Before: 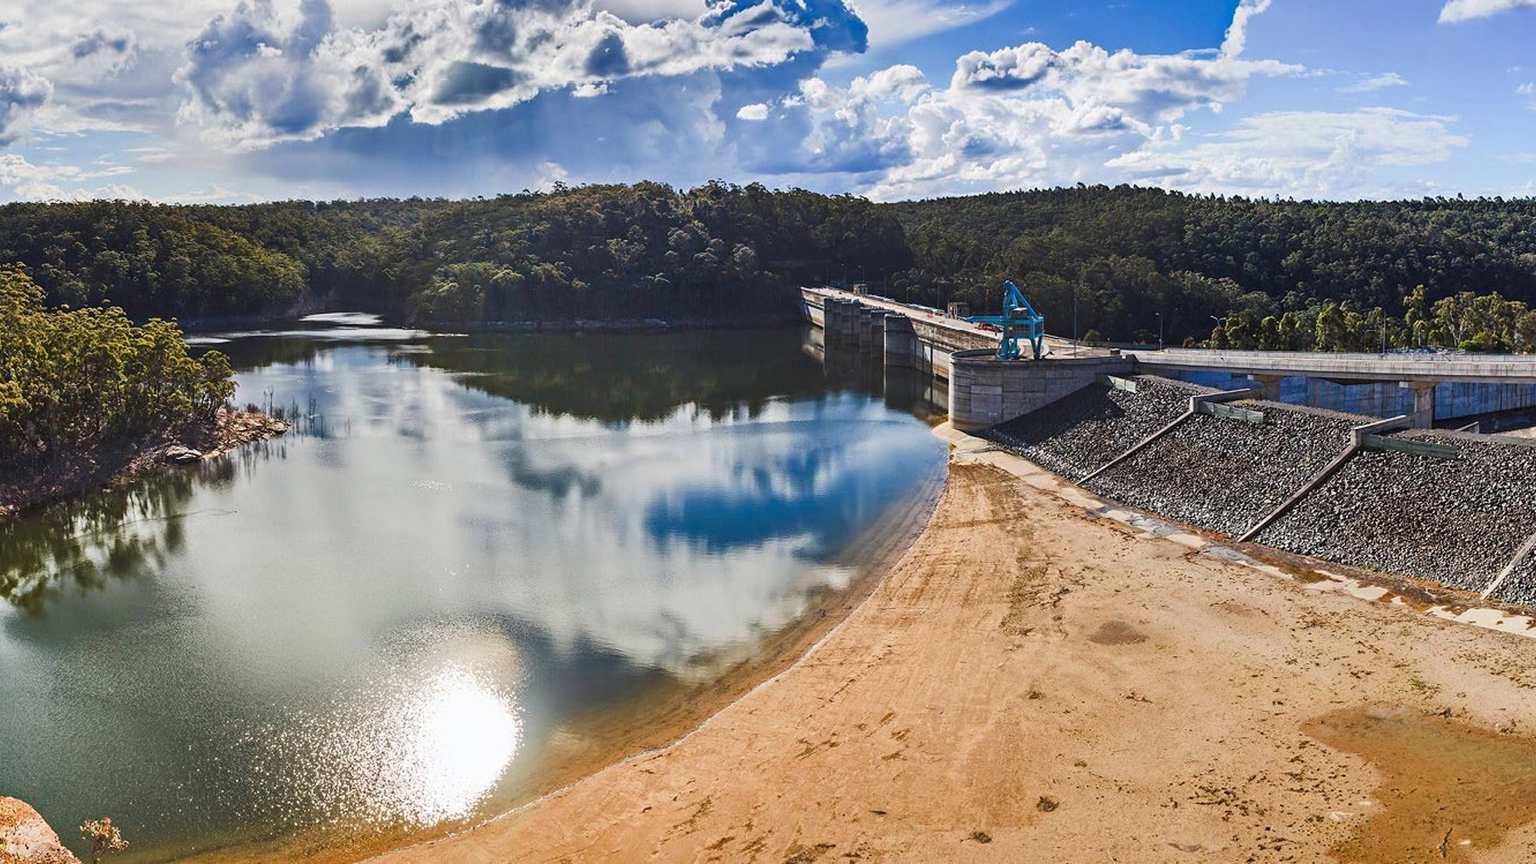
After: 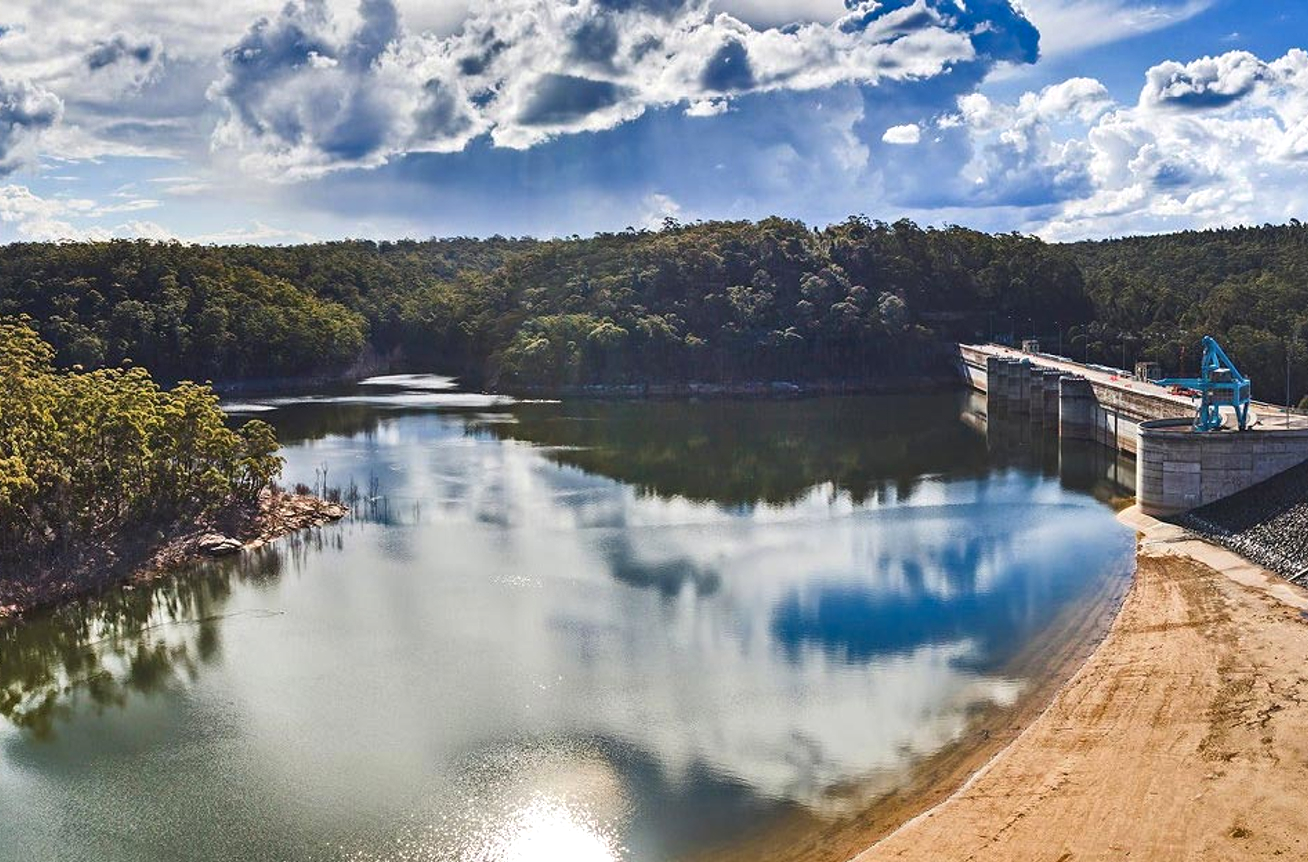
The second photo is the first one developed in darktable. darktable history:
shadows and highlights: soften with gaussian
exposure: exposure 0.2 EV, compensate highlight preservation false
crop: right 28.885%, bottom 16.626%
